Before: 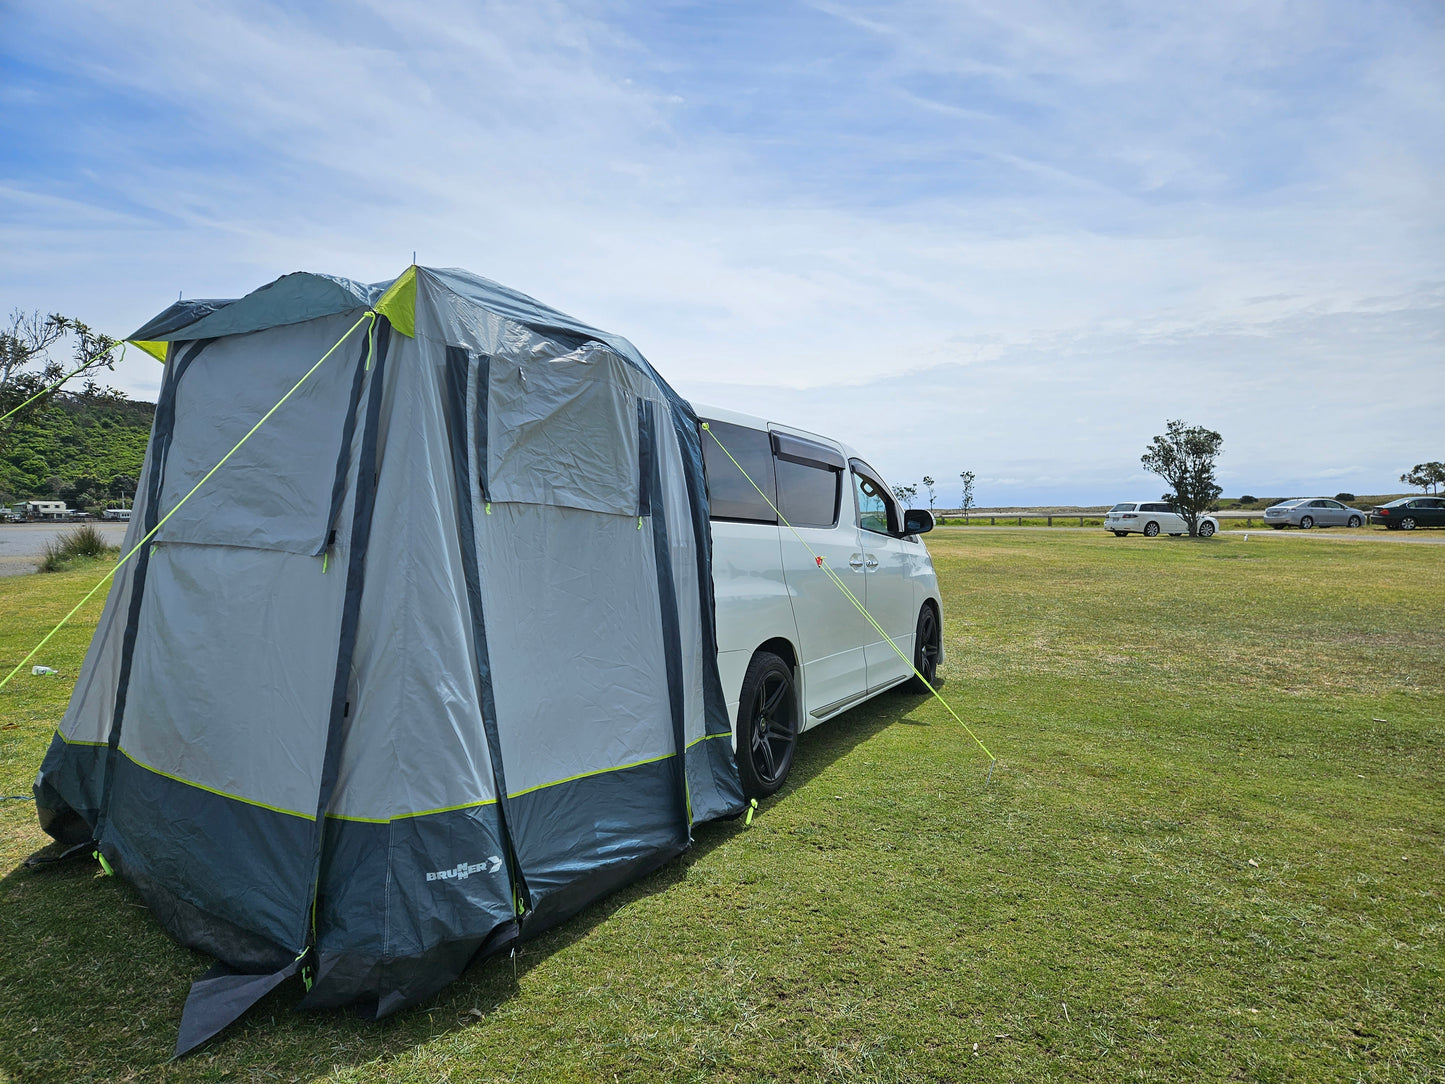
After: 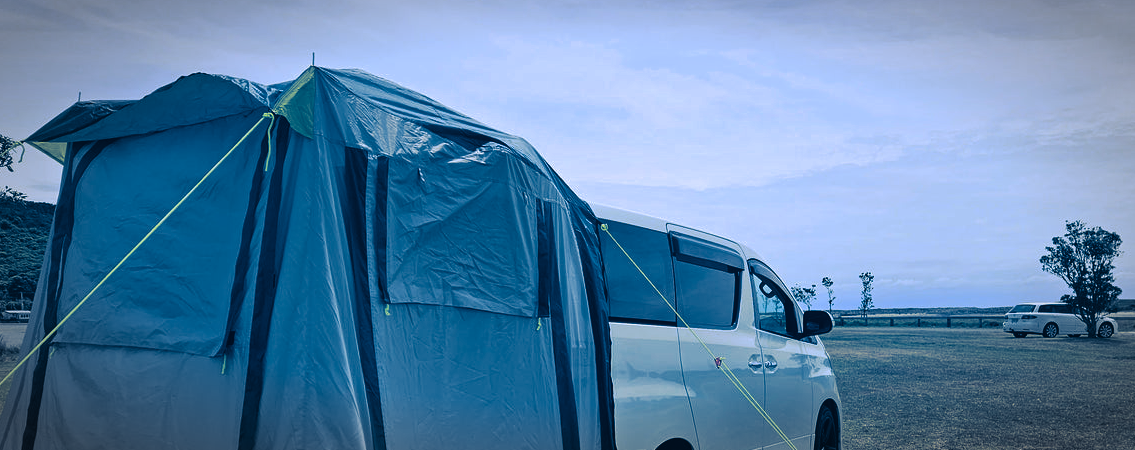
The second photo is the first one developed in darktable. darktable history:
crop: left 7.036%, top 18.398%, right 14.379%, bottom 40.043%
local contrast: highlights 100%, shadows 100%, detail 120%, midtone range 0.2
split-toning: shadows › hue 226.8°, shadows › saturation 1, highlights › saturation 0, balance -61.41
vignetting: automatic ratio true
bloom: size 16%, threshold 98%, strength 20%
color calibration: illuminant as shot in camera, x 0.358, y 0.373, temperature 4628.91 K
rgb curve: curves: ch0 [(0.123, 0.061) (0.995, 0.887)]; ch1 [(0.06, 0.116) (1, 0.906)]; ch2 [(0, 0) (0.824, 0.69) (1, 1)], mode RGB, independent channels, compensate middle gray true
